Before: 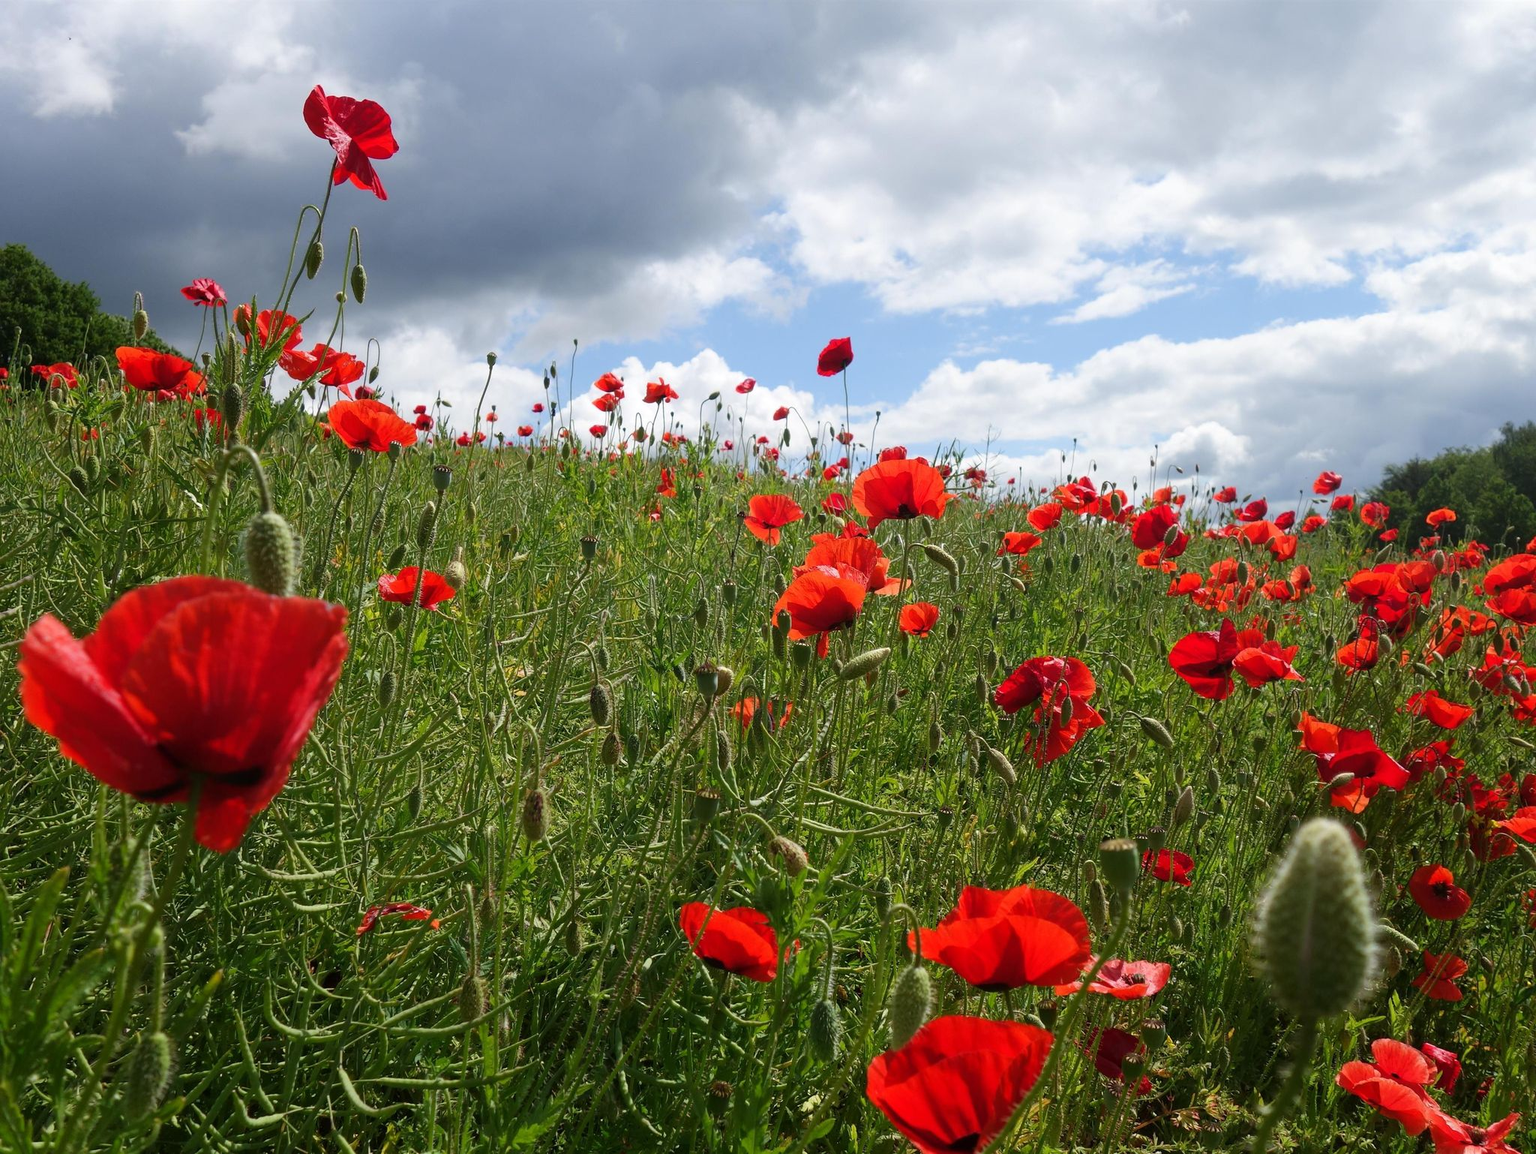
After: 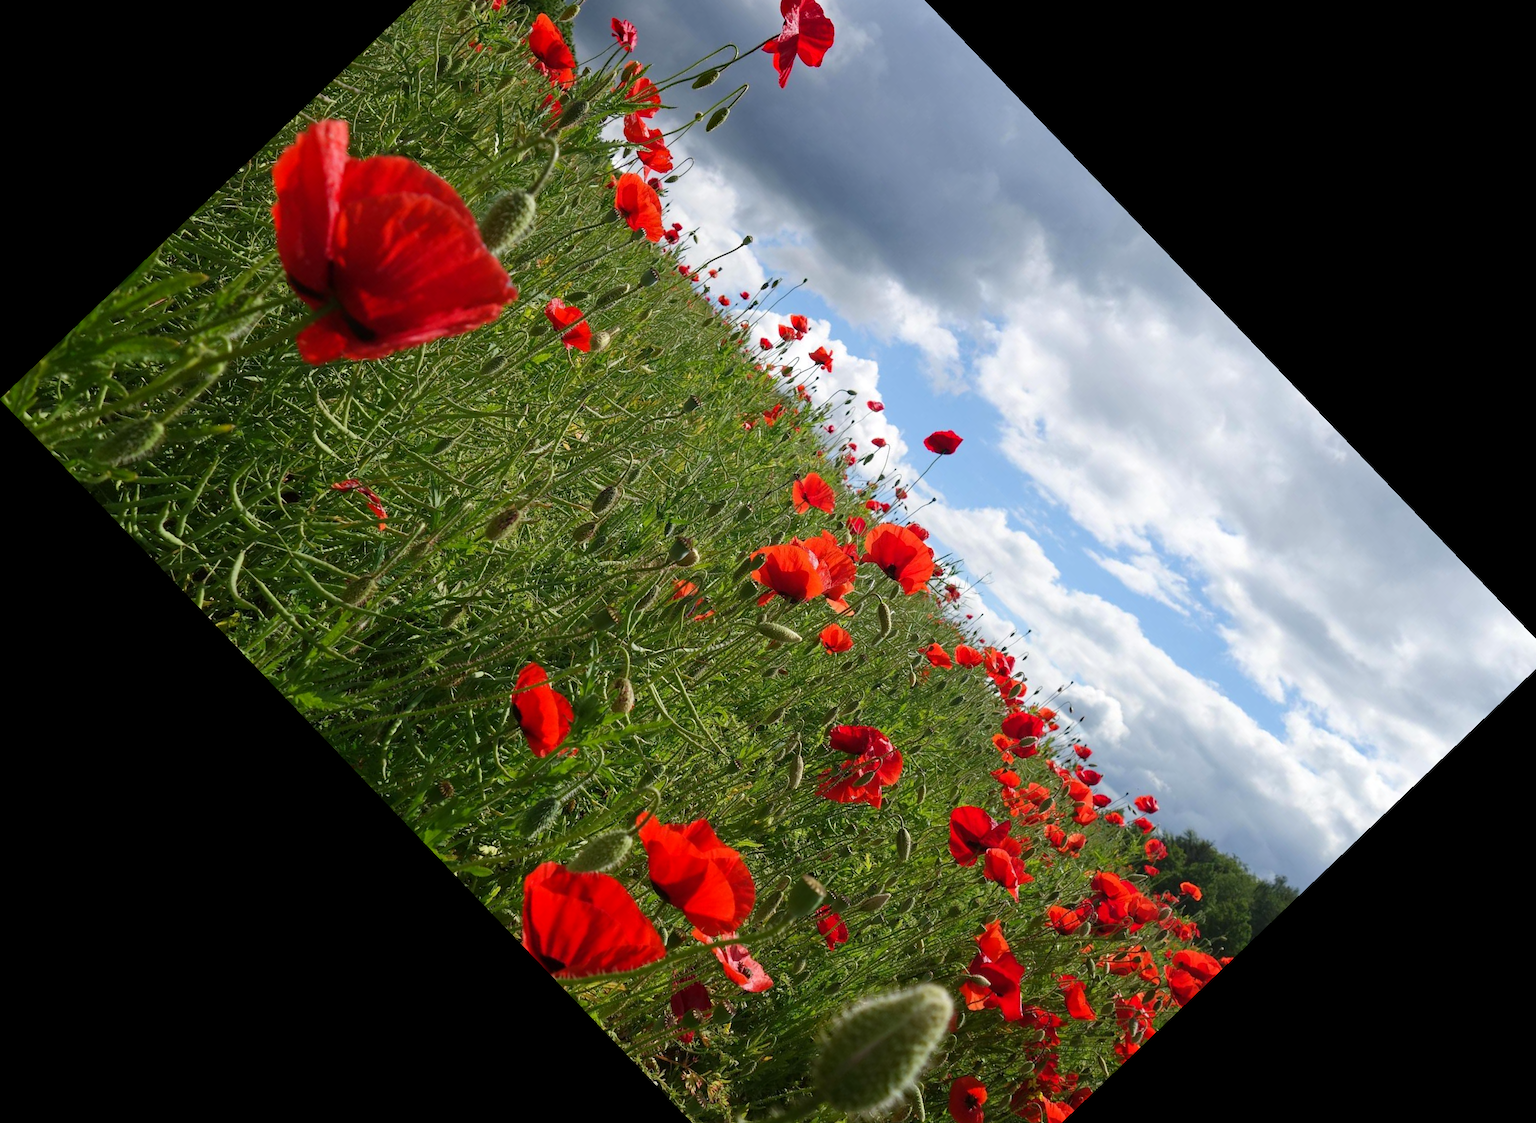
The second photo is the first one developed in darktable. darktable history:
crop and rotate: angle -46.26°, top 16.234%, right 0.912%, bottom 11.704%
haze removal: compatibility mode true, adaptive false
